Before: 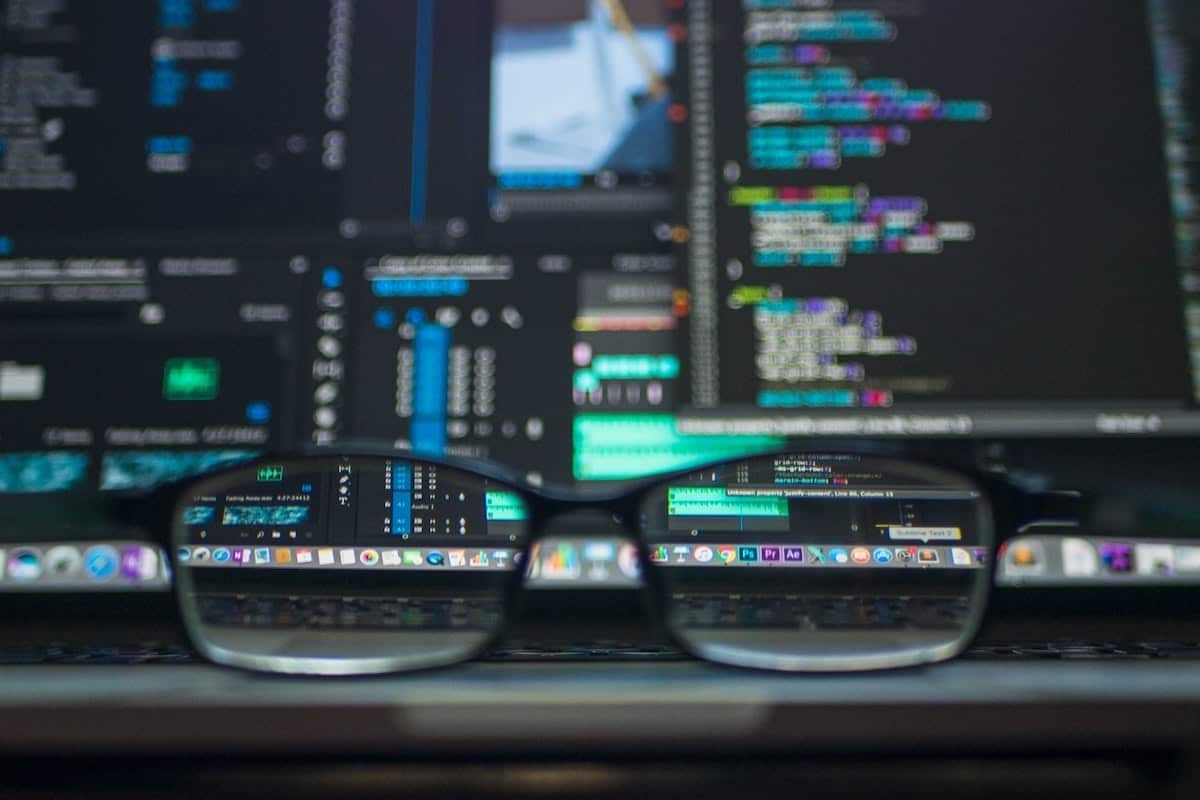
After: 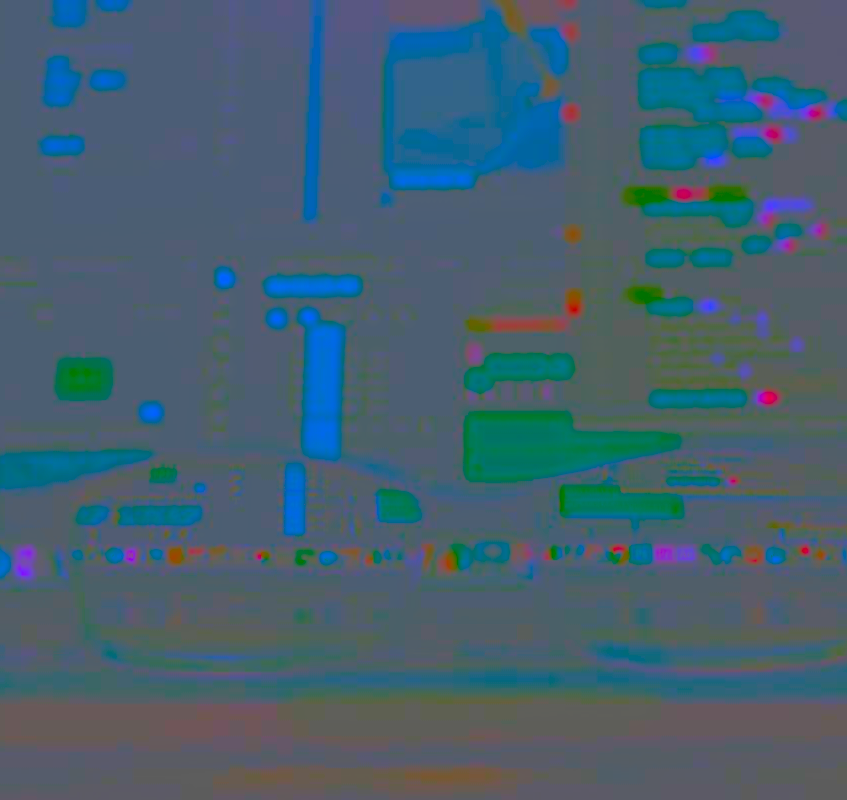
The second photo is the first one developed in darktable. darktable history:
contrast brightness saturation: contrast -0.981, brightness -0.165, saturation 0.753
shadows and highlights: shadows 21.02, highlights -82.93, soften with gaussian
velvia: on, module defaults
crop and rotate: left 8.964%, right 20.373%
